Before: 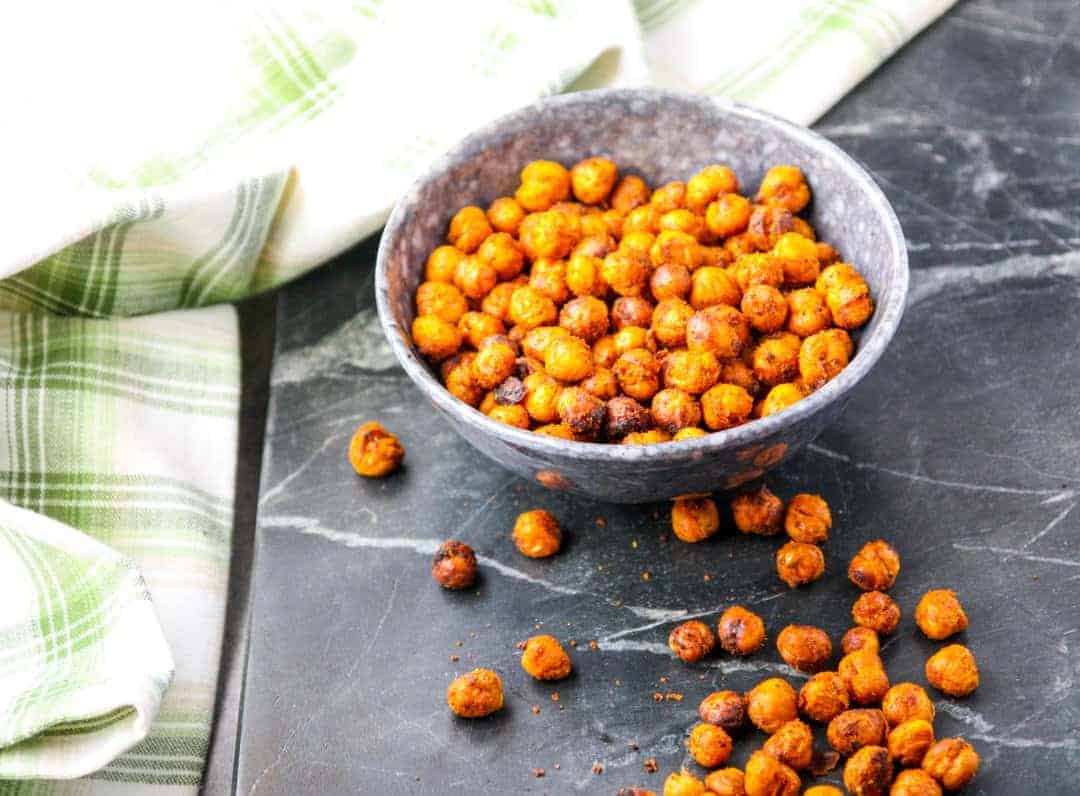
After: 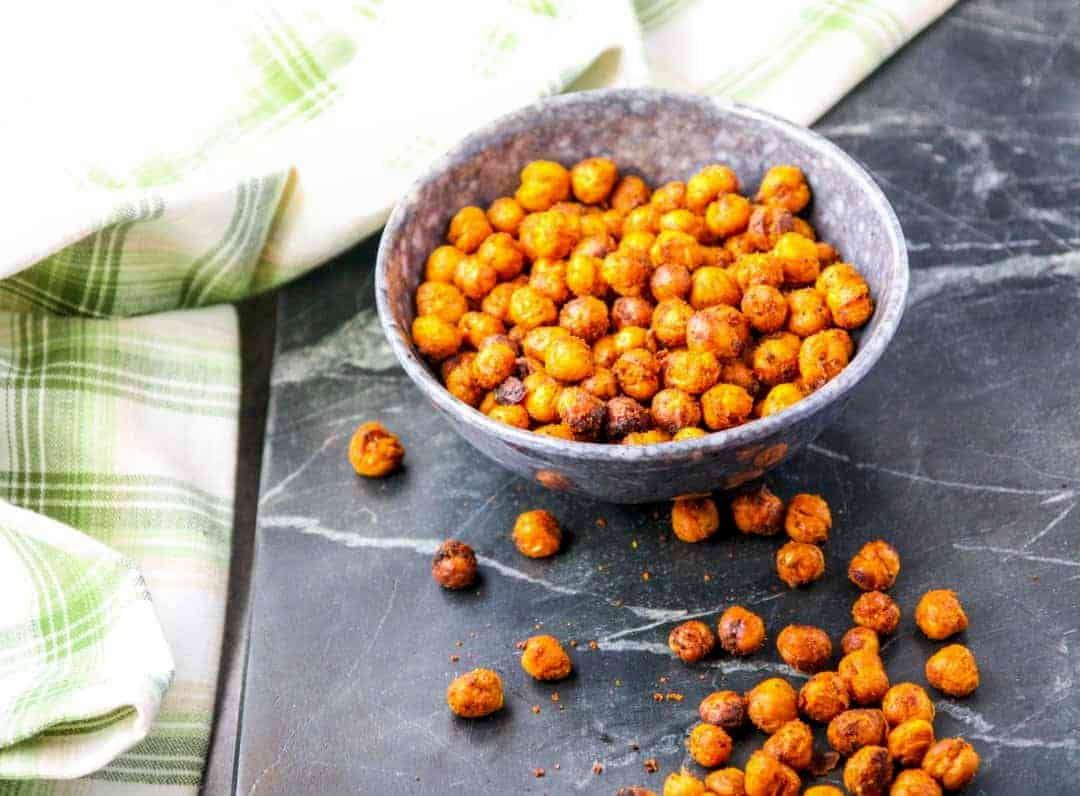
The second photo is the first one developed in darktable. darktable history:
velvia: on, module defaults
local contrast: highlights 61%, shadows 106%, detail 107%, midtone range 0.529
